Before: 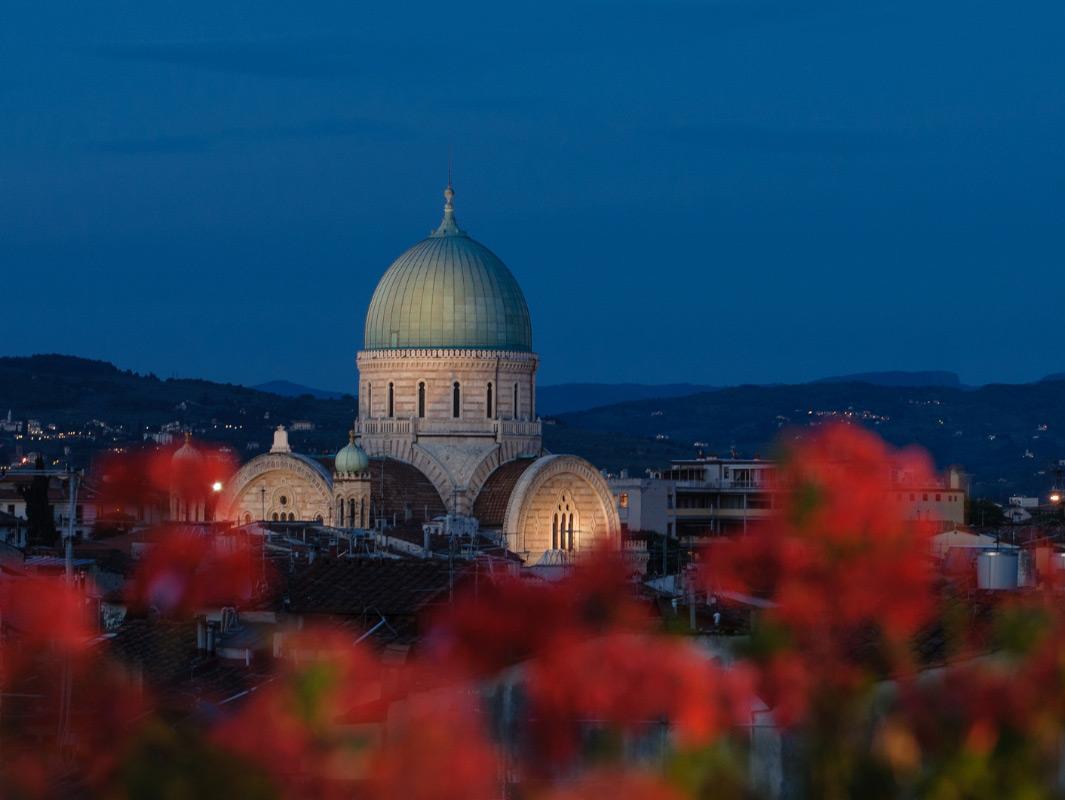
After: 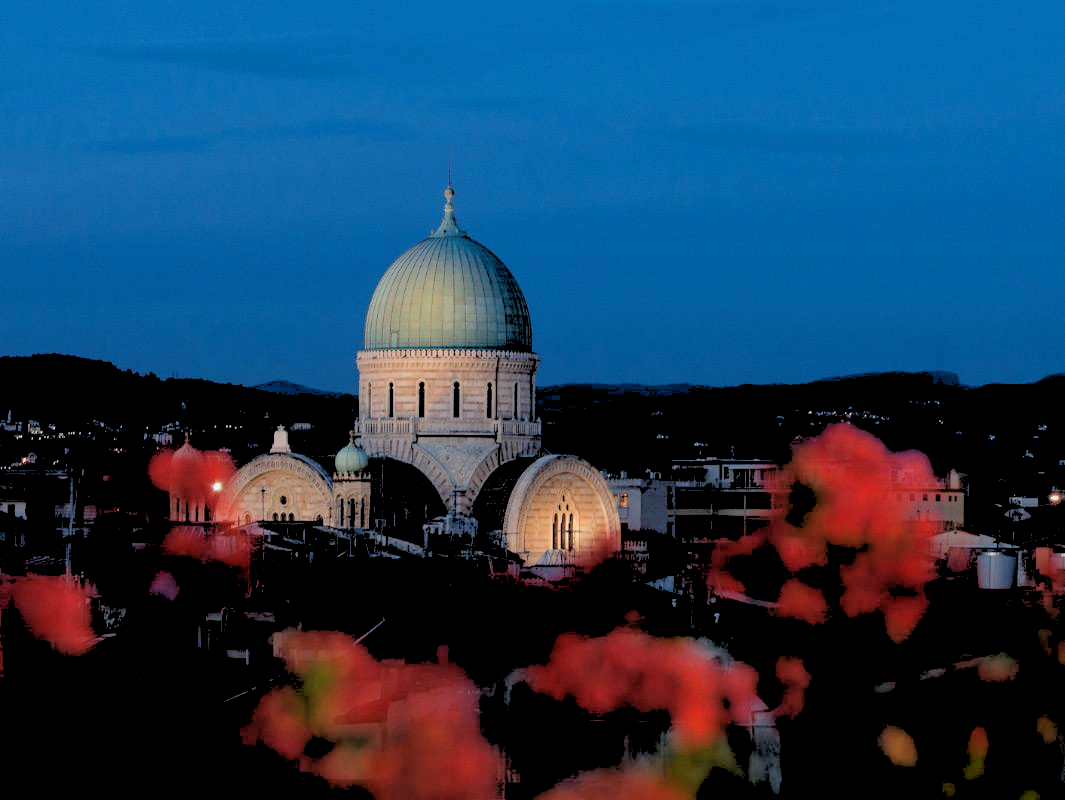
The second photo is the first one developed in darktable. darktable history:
rgb levels: levels [[0.027, 0.429, 0.996], [0, 0.5, 1], [0, 0.5, 1]]
graduated density: rotation -180°, offset 27.42
